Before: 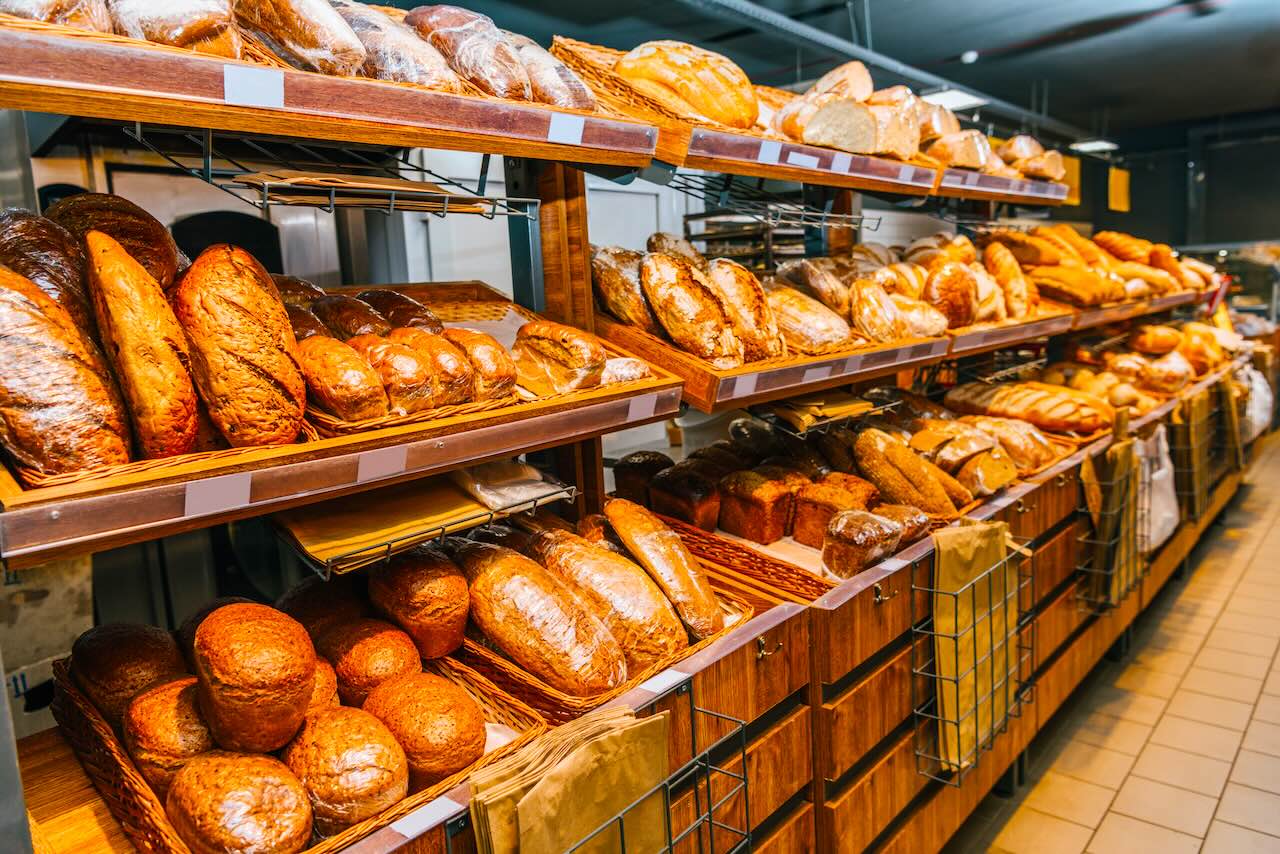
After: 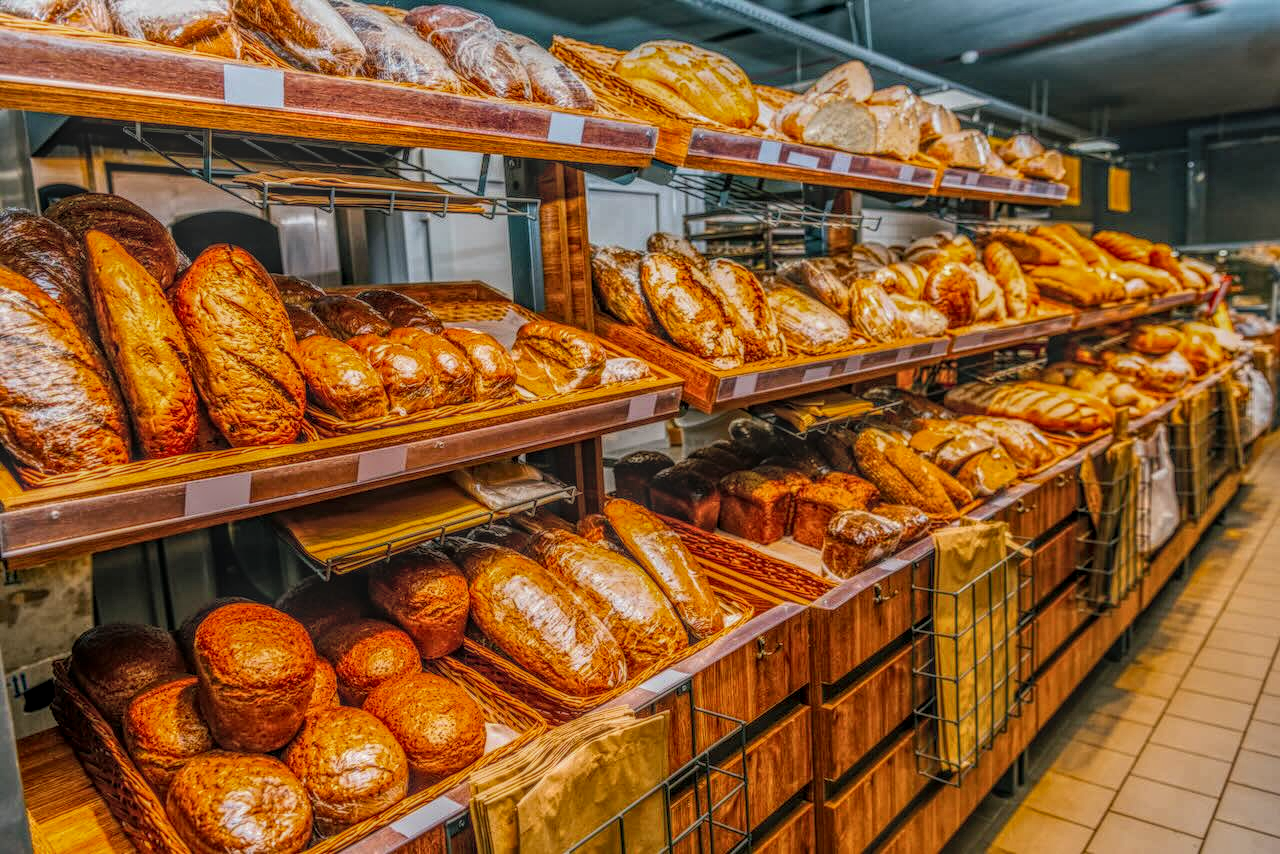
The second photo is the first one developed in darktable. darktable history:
exposure: black level correction 0.001, exposure -0.2 EV, compensate highlight preservation false
local contrast: highlights 0%, shadows 0%, detail 200%, midtone range 0.25
